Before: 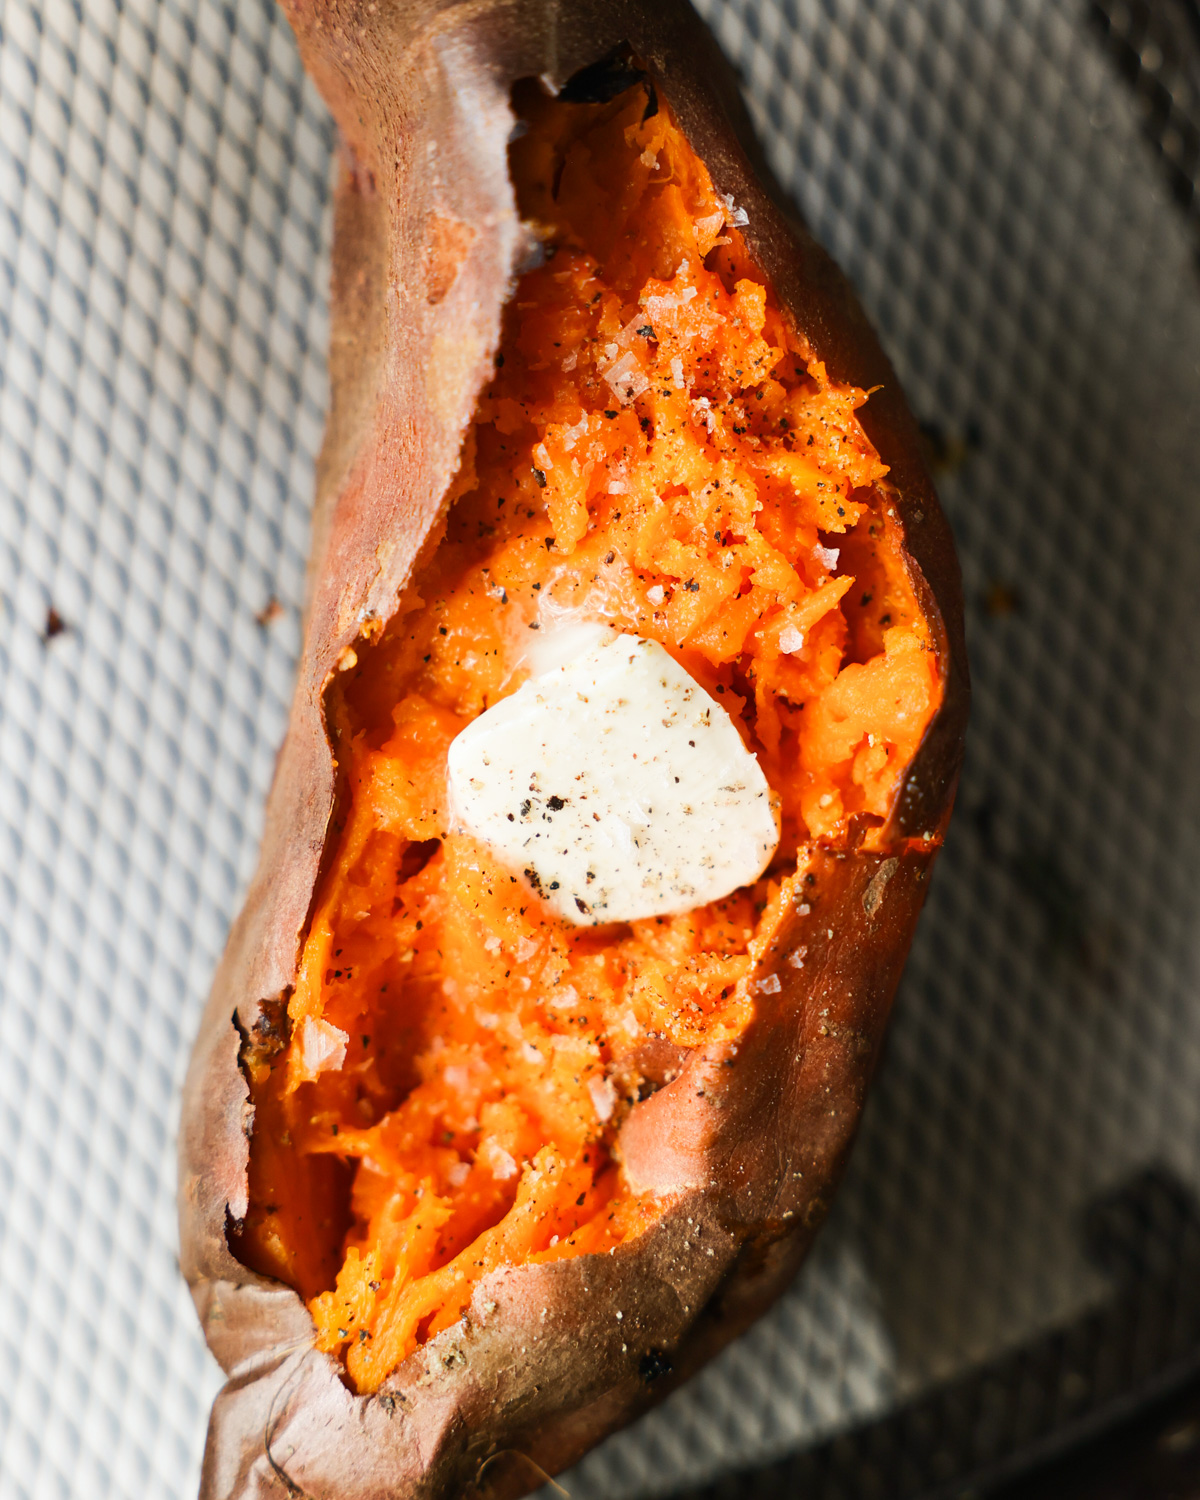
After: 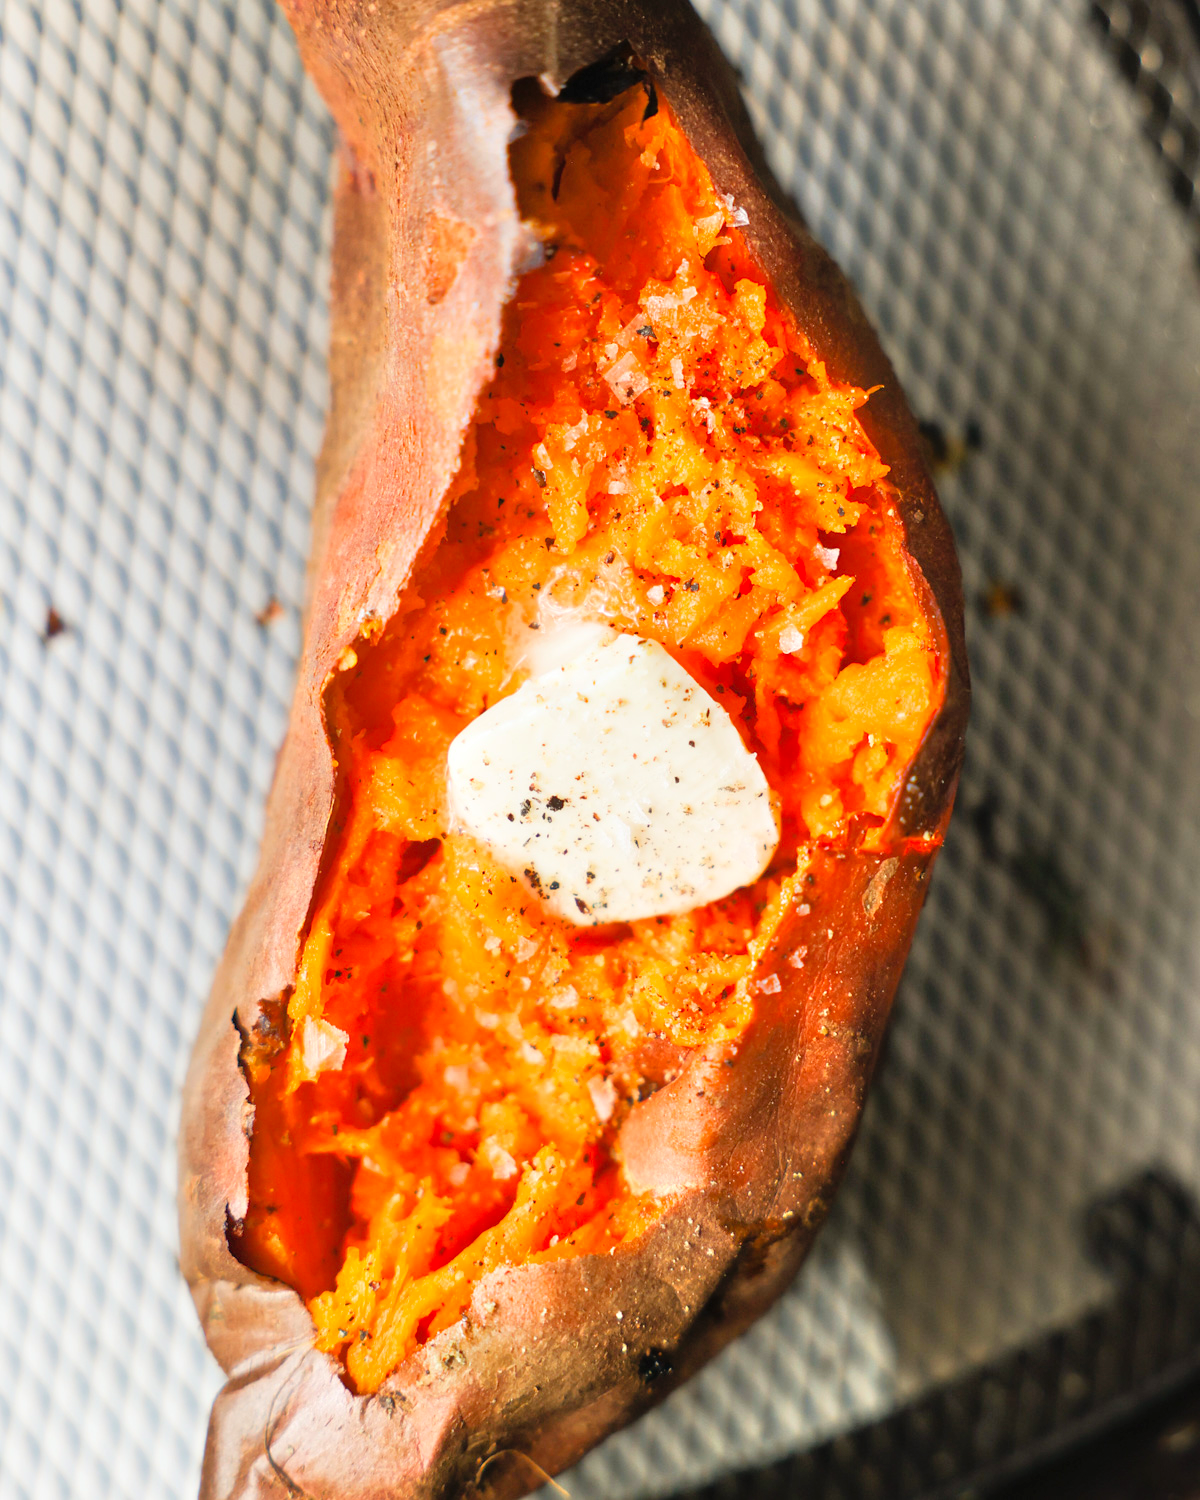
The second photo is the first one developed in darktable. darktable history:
contrast brightness saturation: brightness 0.09, saturation 0.19
bloom: size 3%, threshold 100%, strength 0%
tone equalizer: -7 EV 0.15 EV, -6 EV 0.6 EV, -5 EV 1.15 EV, -4 EV 1.33 EV, -3 EV 1.15 EV, -2 EV 0.6 EV, -1 EV 0.15 EV, mask exposure compensation -0.5 EV
